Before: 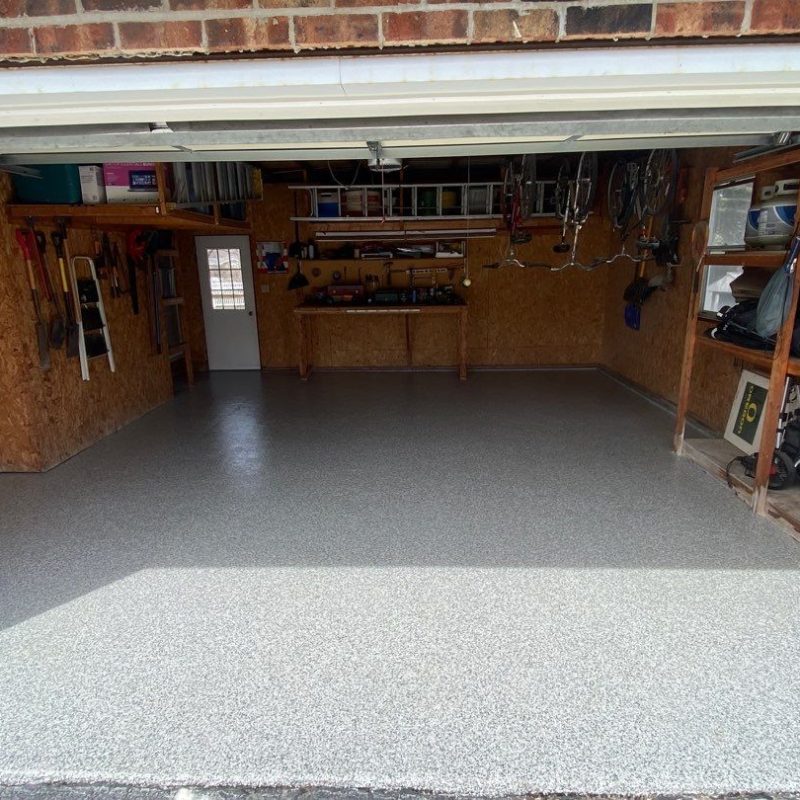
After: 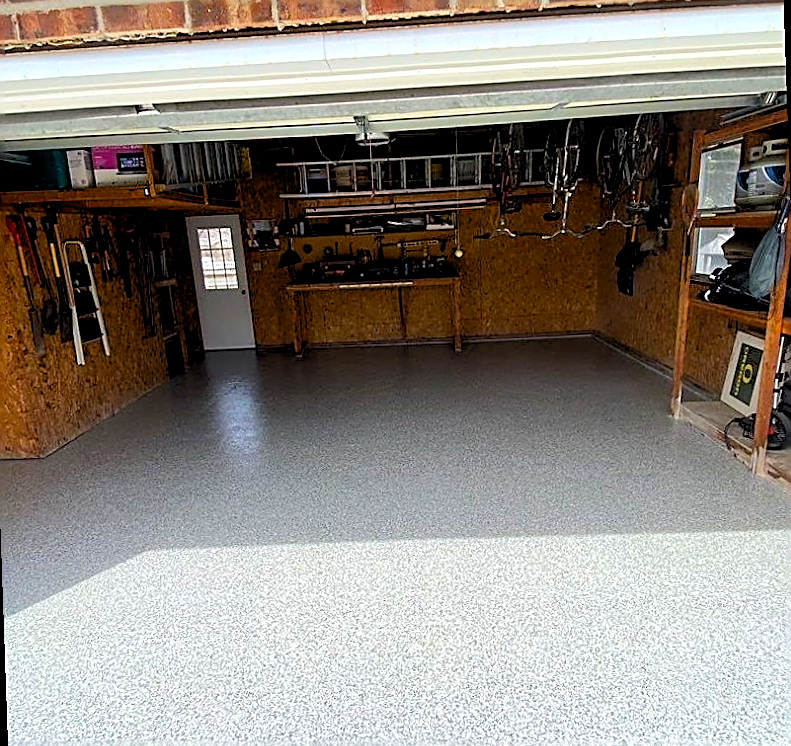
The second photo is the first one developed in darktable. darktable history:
rotate and perspective: rotation -2°, crop left 0.022, crop right 0.978, crop top 0.049, crop bottom 0.951
sharpen: radius 1.685, amount 1.294
color balance rgb: perceptual saturation grading › global saturation 25%, perceptual brilliance grading › mid-tones 10%, perceptual brilliance grading › shadows 15%, global vibrance 20%
rgb levels: levels [[0.01, 0.419, 0.839], [0, 0.5, 1], [0, 0.5, 1]]
